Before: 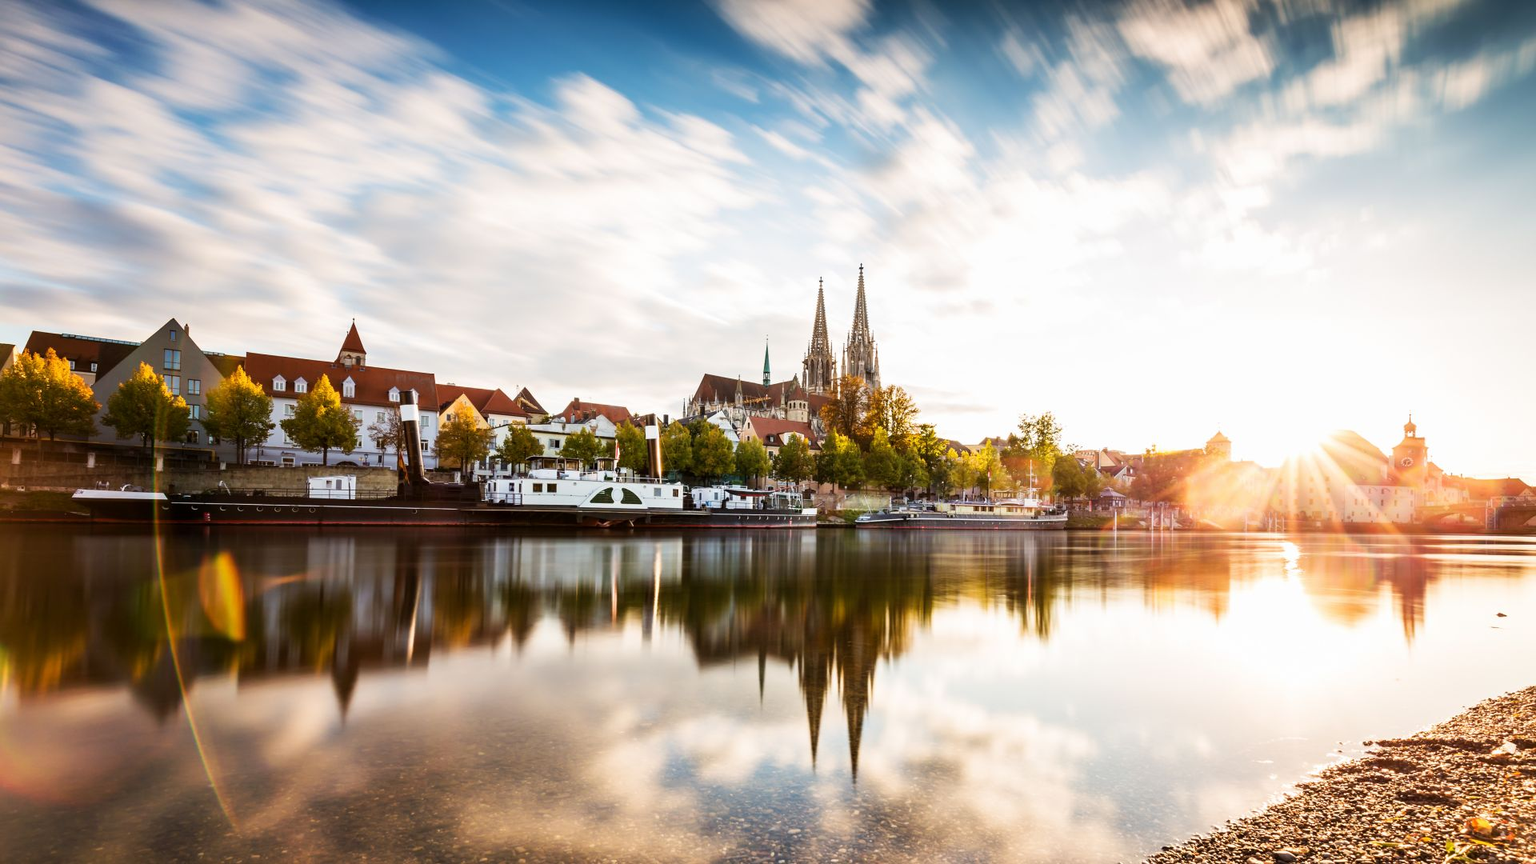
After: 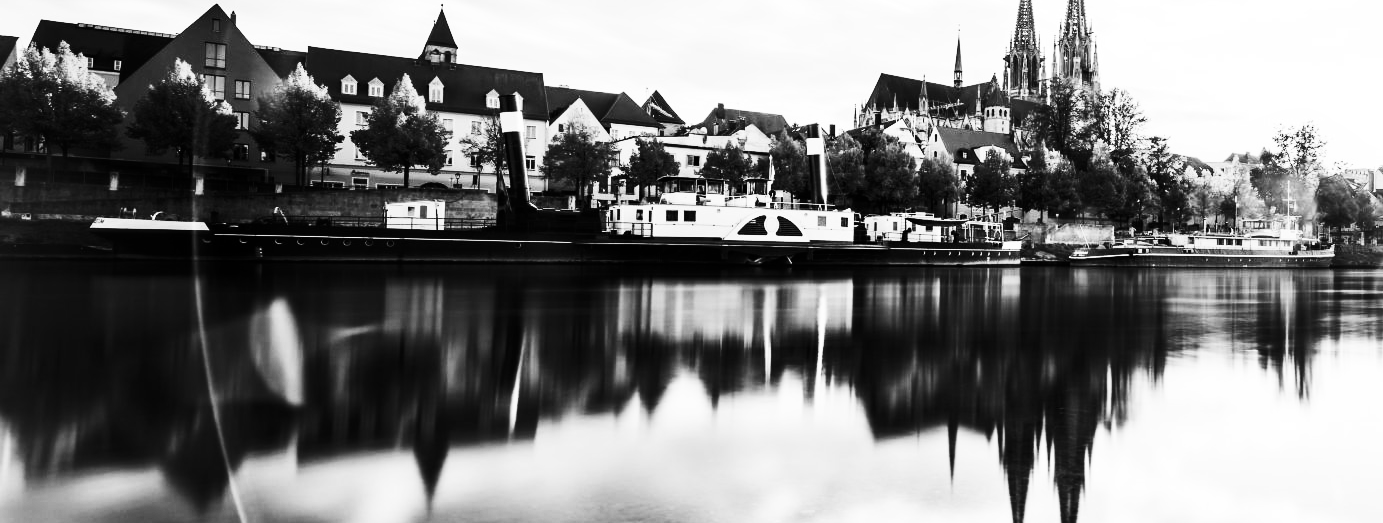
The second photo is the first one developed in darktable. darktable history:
contrast brightness saturation: contrast 0.5, saturation -0.1
monochrome: a 2.21, b -1.33, size 2.2
crop: top 36.498%, right 27.964%, bottom 14.995%
